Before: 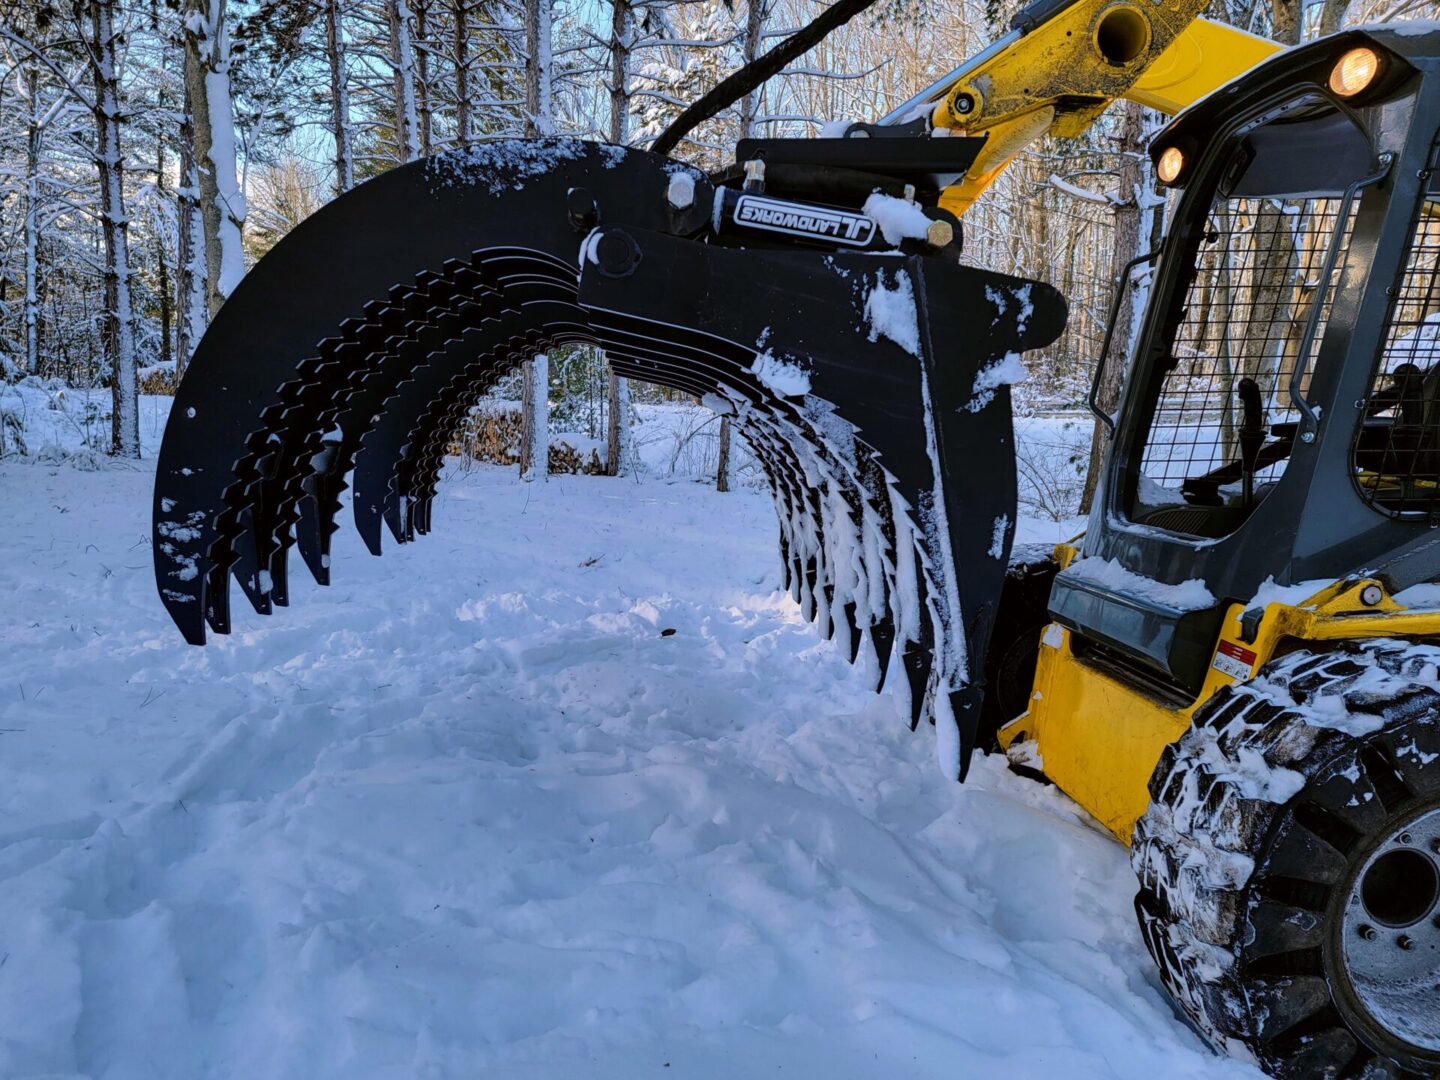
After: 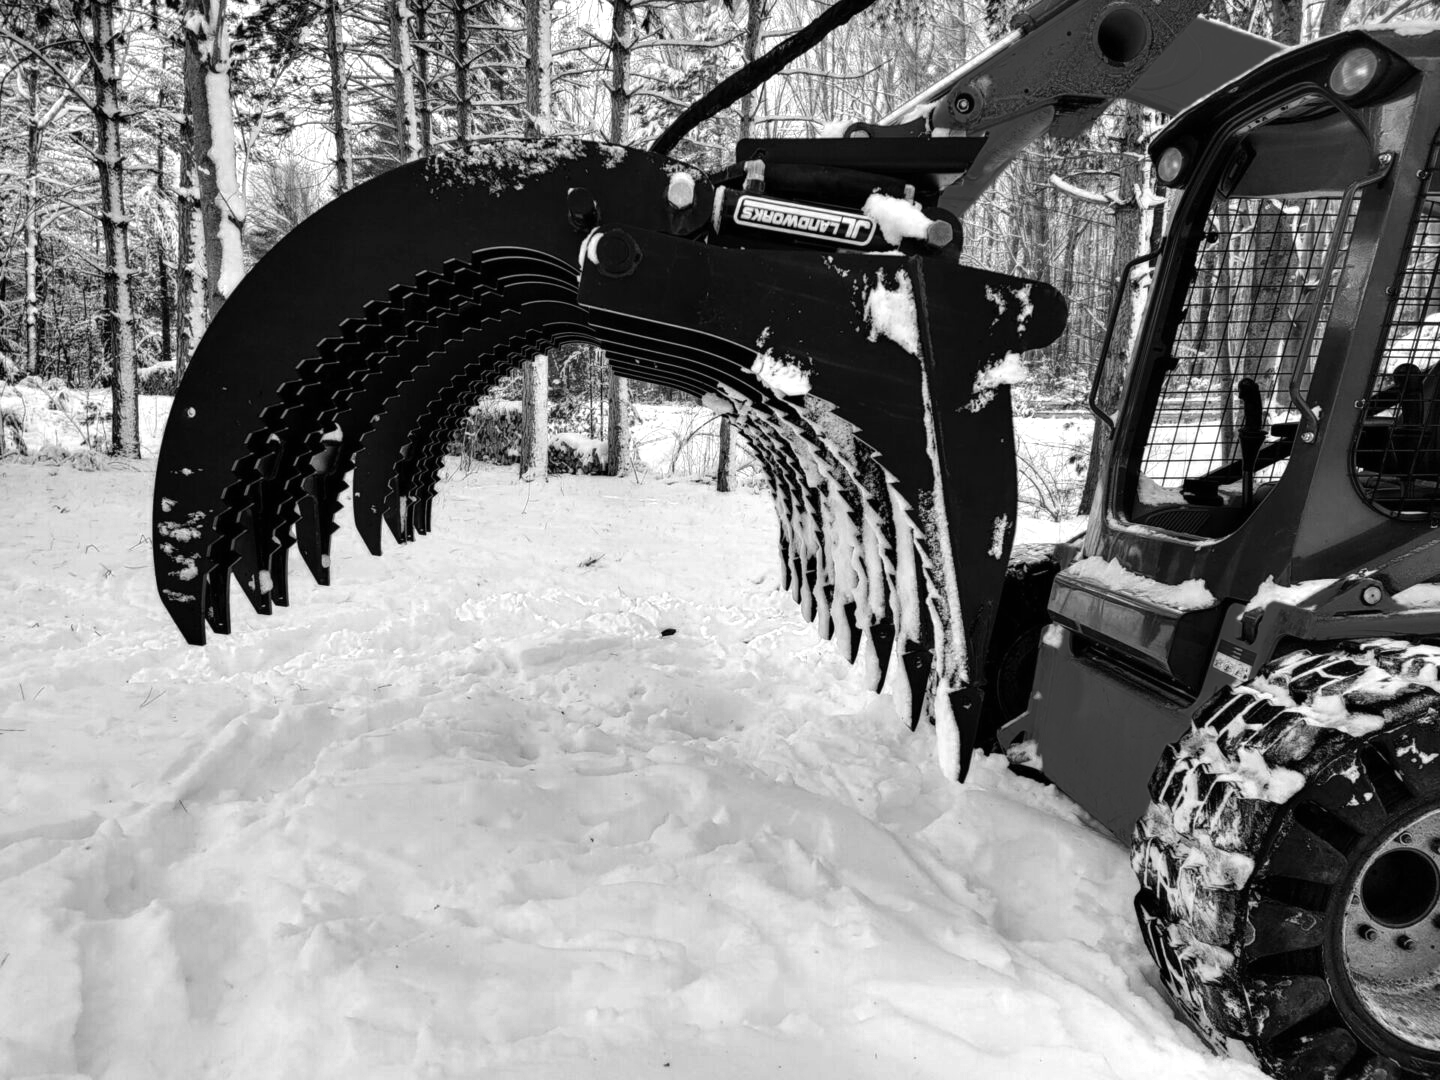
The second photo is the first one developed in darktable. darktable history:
color zones: curves: ch0 [(0.287, 0.048) (0.493, 0.484) (0.737, 0.816)]; ch1 [(0, 0) (0.143, 0) (0.286, 0) (0.429, 0) (0.571, 0) (0.714, 0) (0.857, 0)]
